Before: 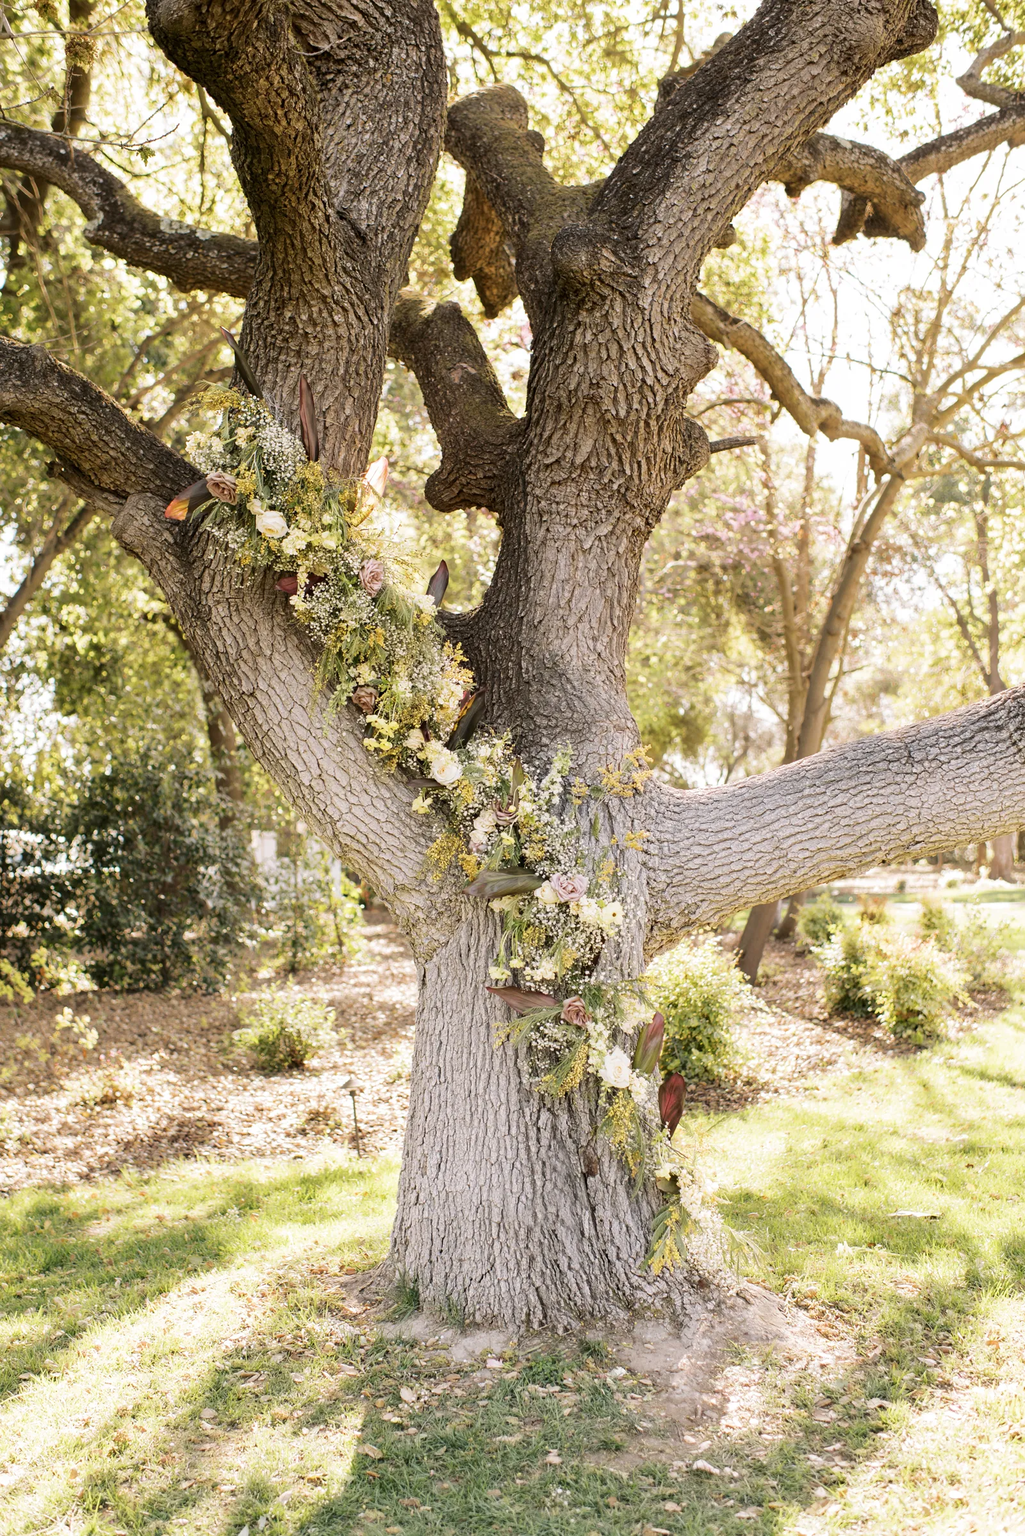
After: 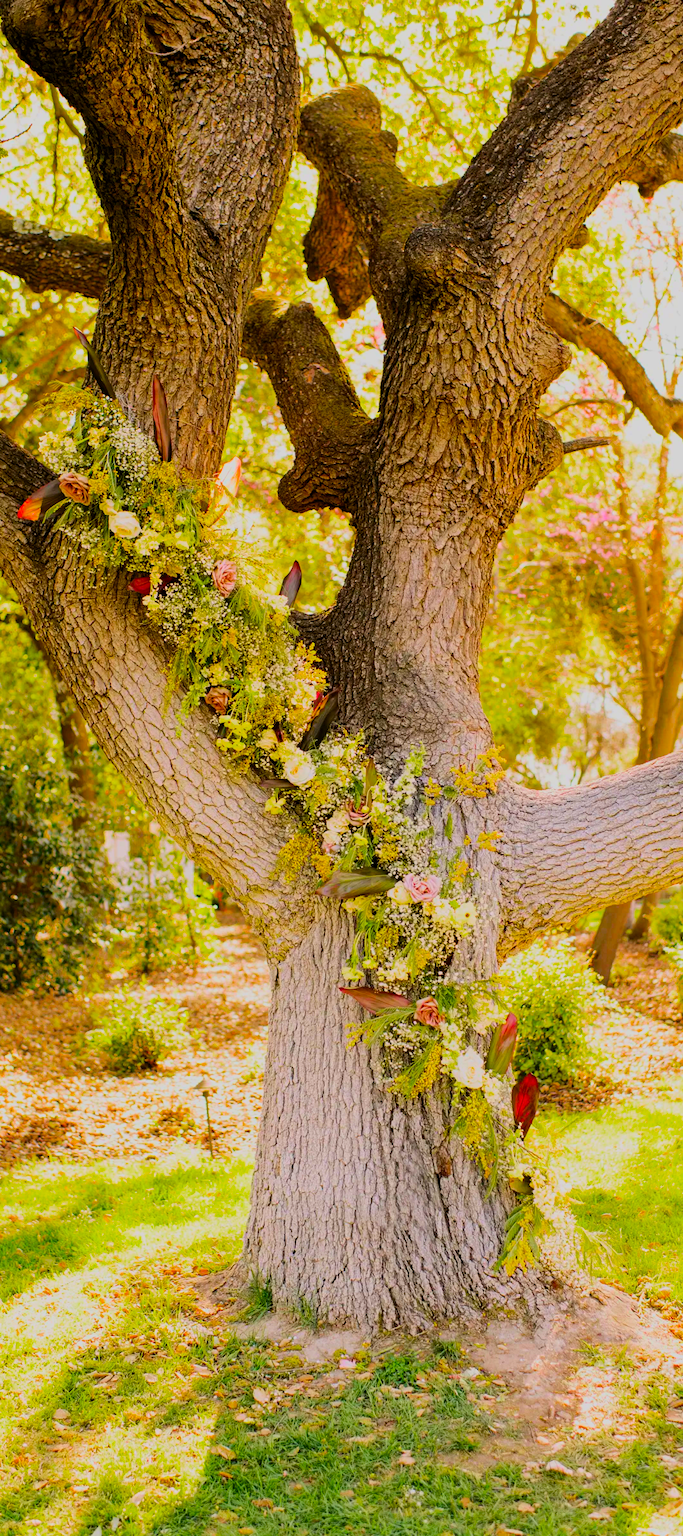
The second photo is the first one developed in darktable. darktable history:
color balance rgb: linear chroma grading › global chroma 15%, perceptual saturation grading › global saturation 30%
crop and rotate: left 14.385%, right 18.948%
color correction: saturation 1.8
filmic rgb: black relative exposure -7.65 EV, white relative exposure 4.56 EV, hardness 3.61, color science v6 (2022)
